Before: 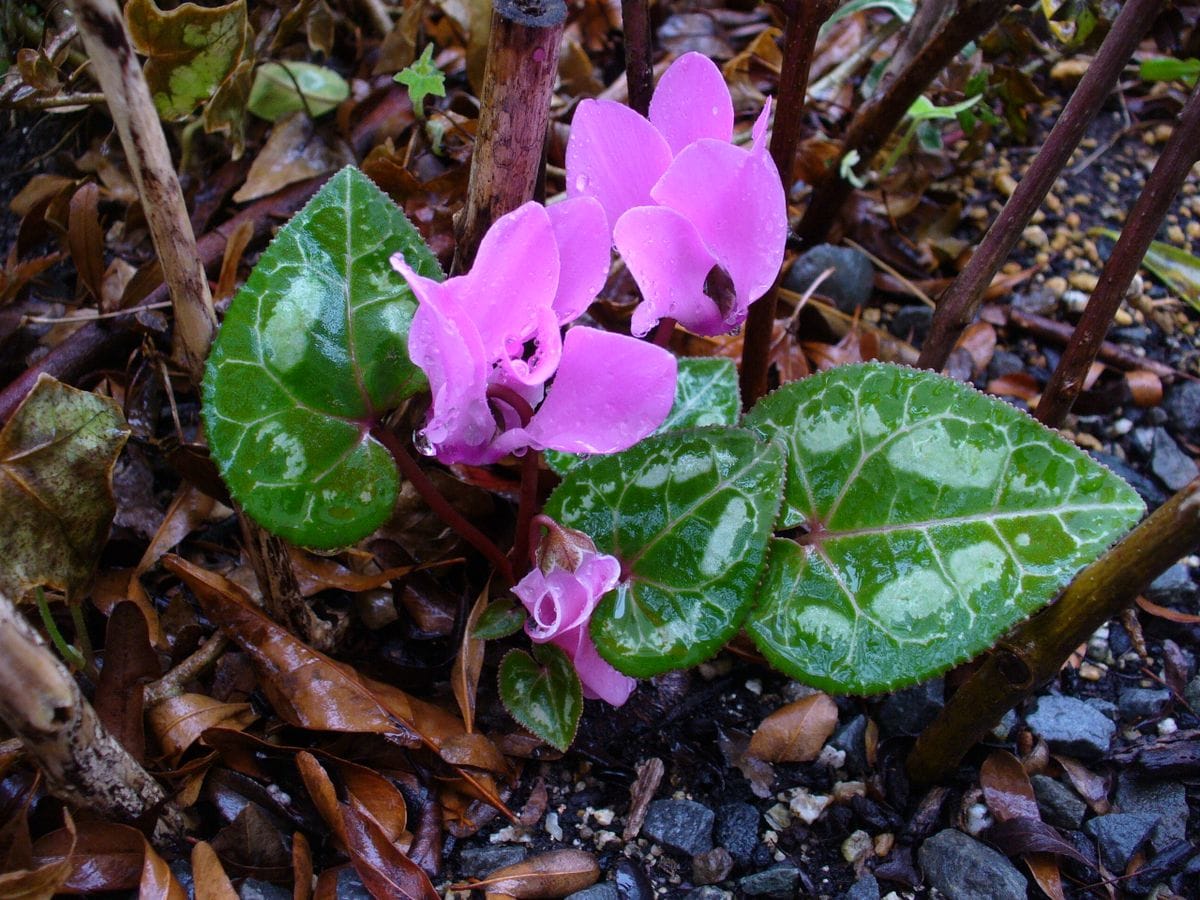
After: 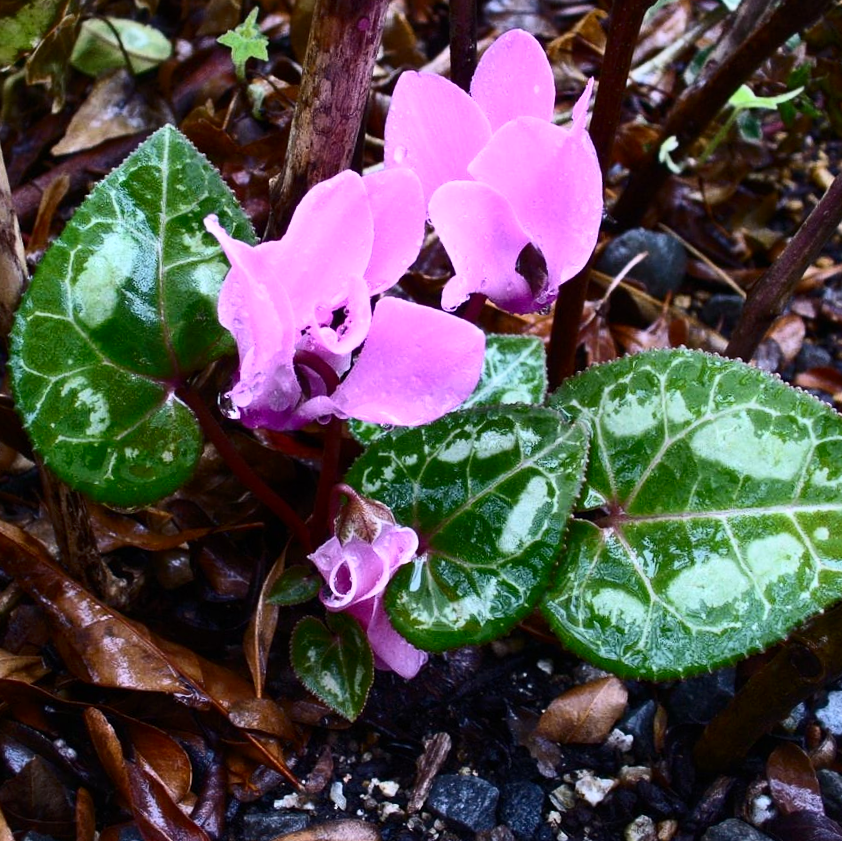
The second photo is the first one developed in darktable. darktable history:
contrast brightness saturation: contrast 0.375, brightness 0.1
crop and rotate: angle -2.99°, left 14.075%, top 0.022%, right 10.889%, bottom 0.089%
